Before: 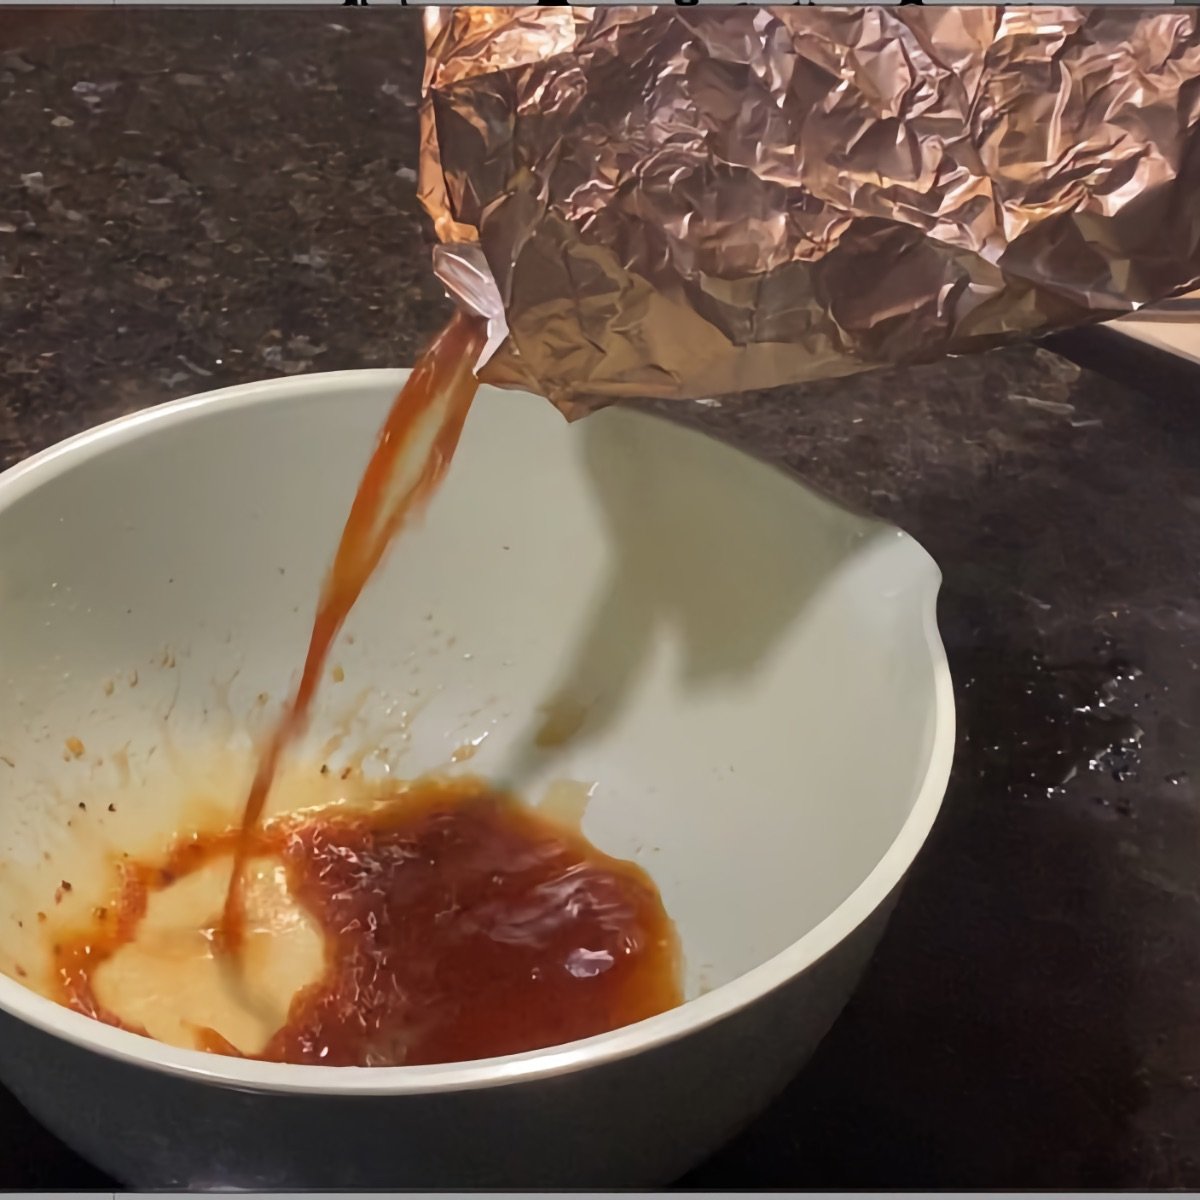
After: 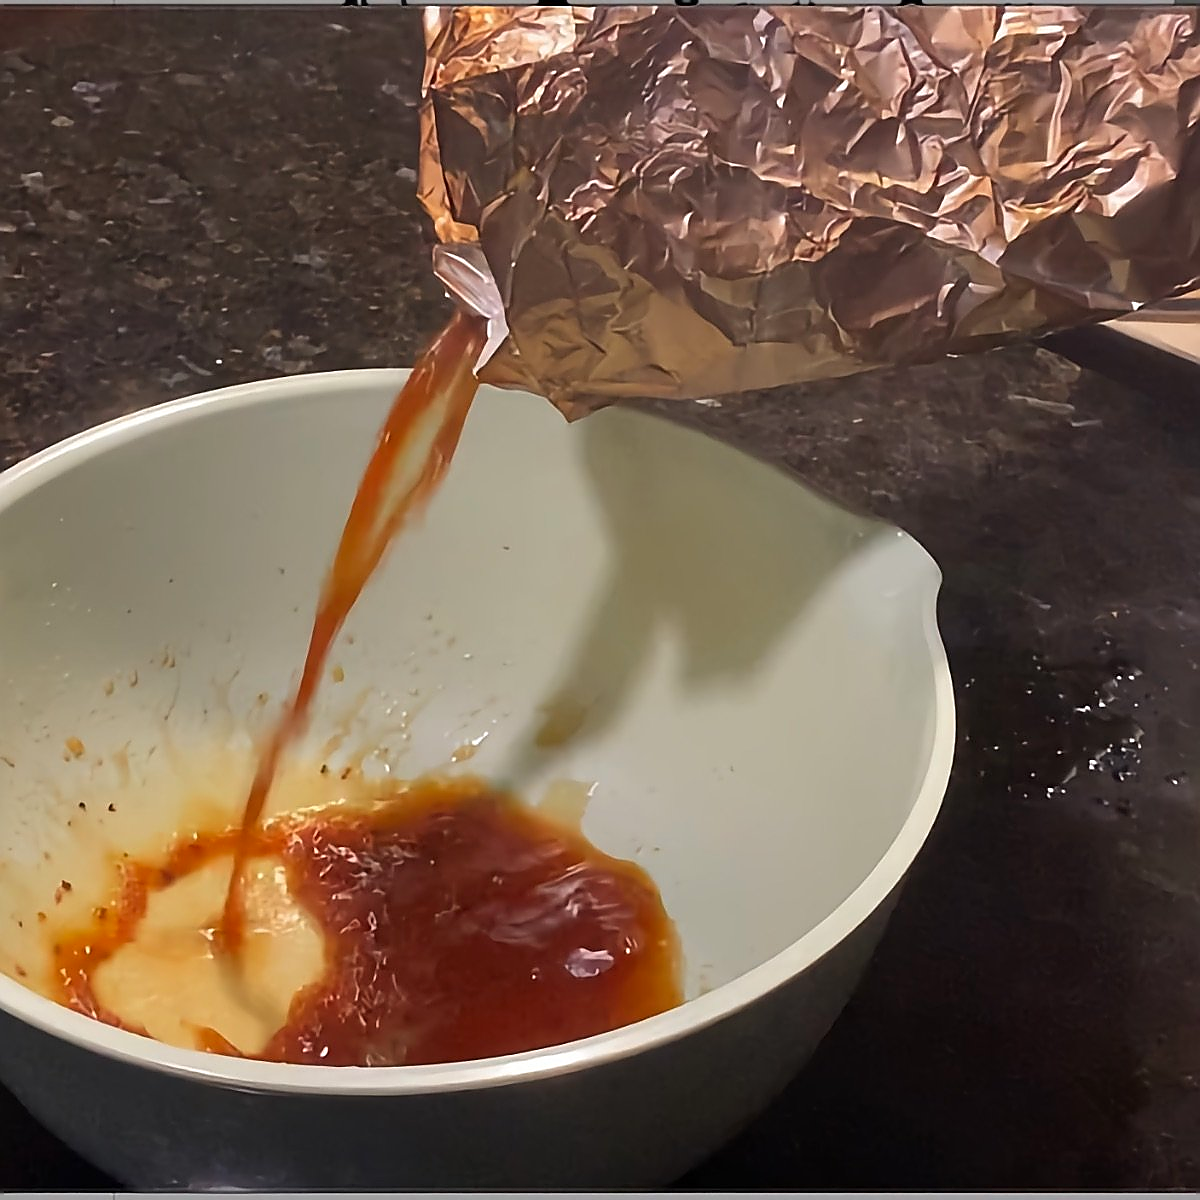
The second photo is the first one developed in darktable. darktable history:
color correction: highlights b* 0.063, saturation 1.11
sharpen: radius 1.368, amount 1.258, threshold 0.623
